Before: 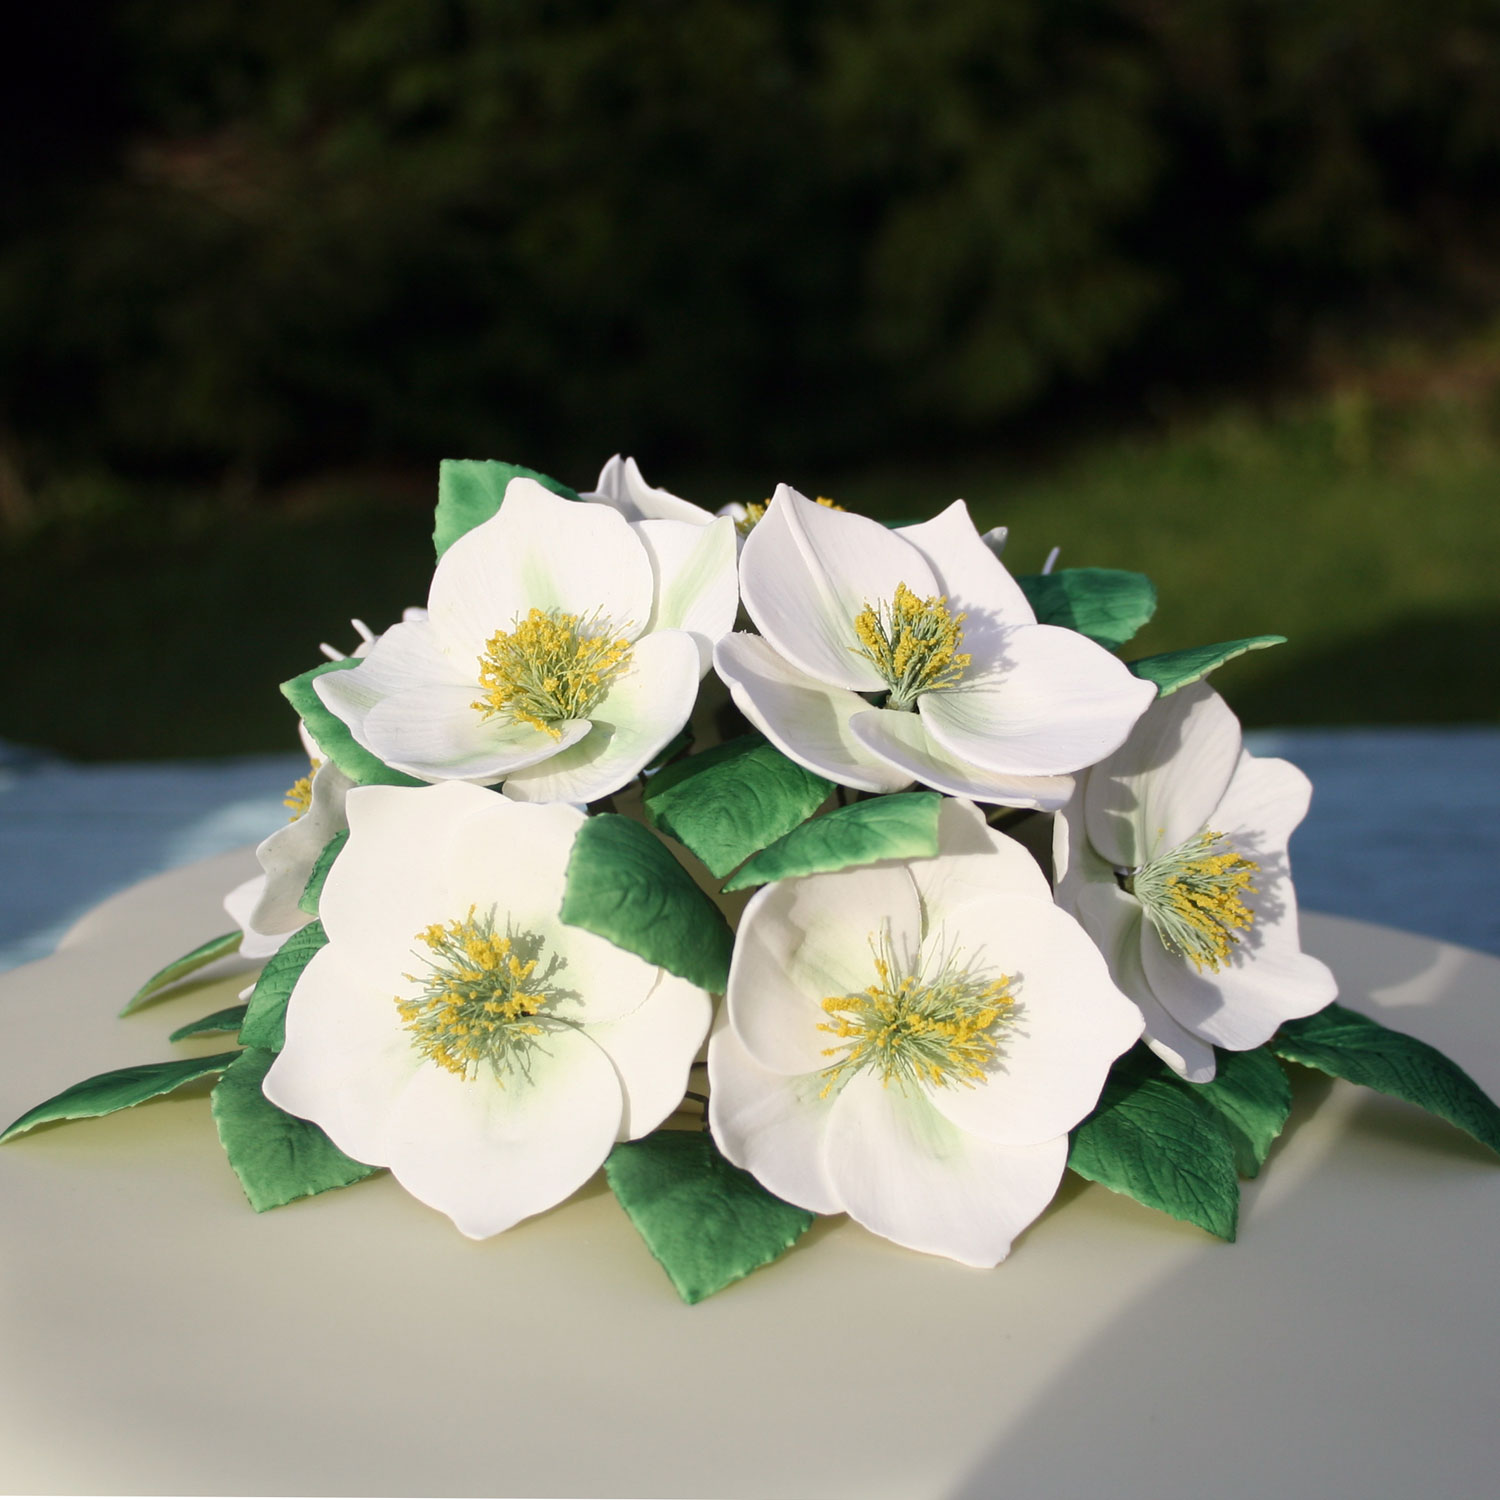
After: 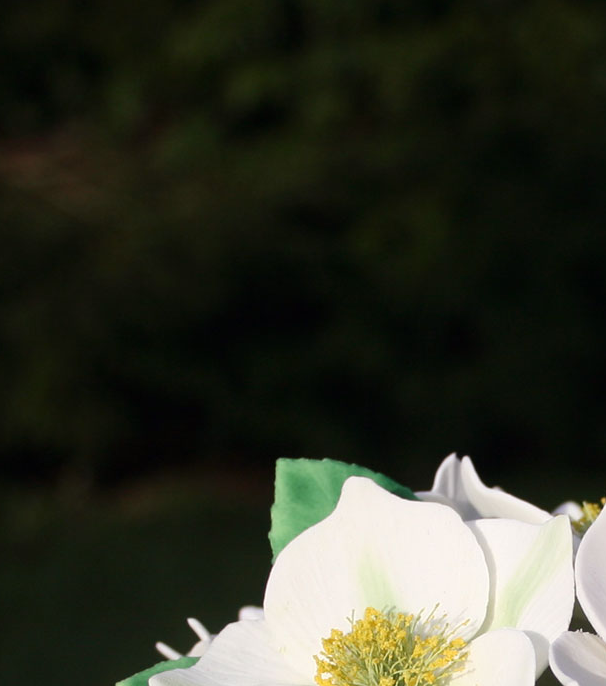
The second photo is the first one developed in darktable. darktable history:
crop and rotate: left 10.942%, top 0.075%, right 48.603%, bottom 54.162%
